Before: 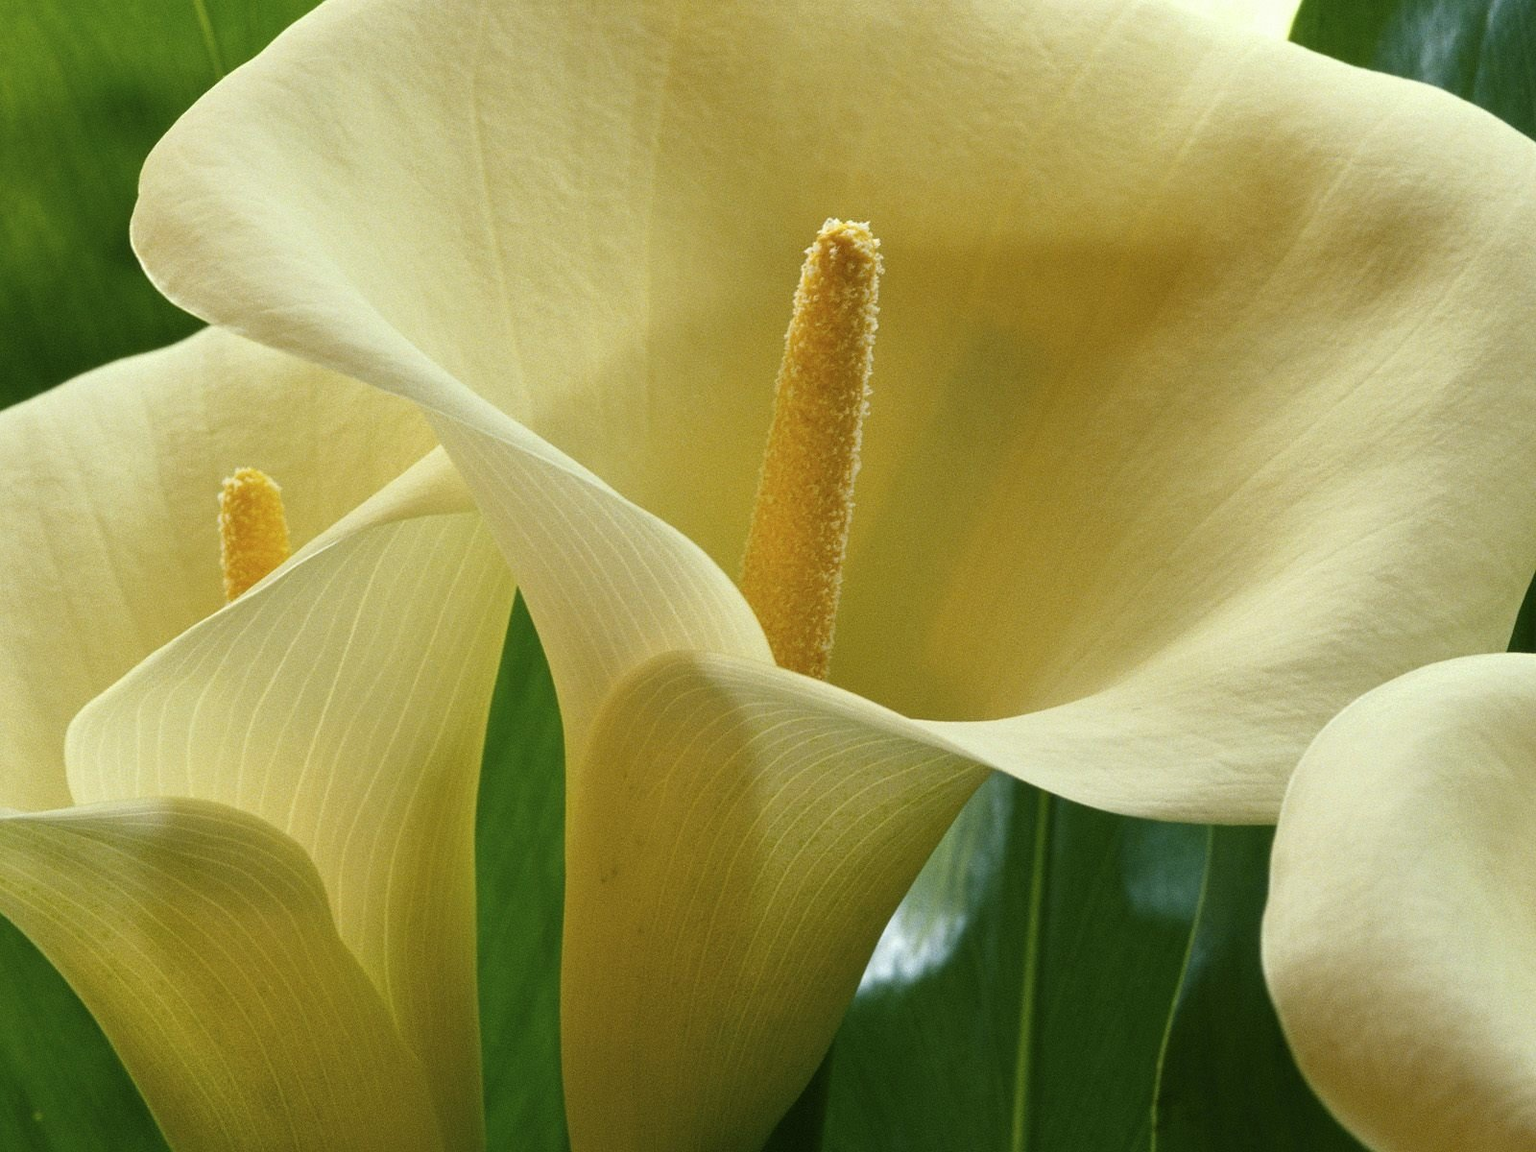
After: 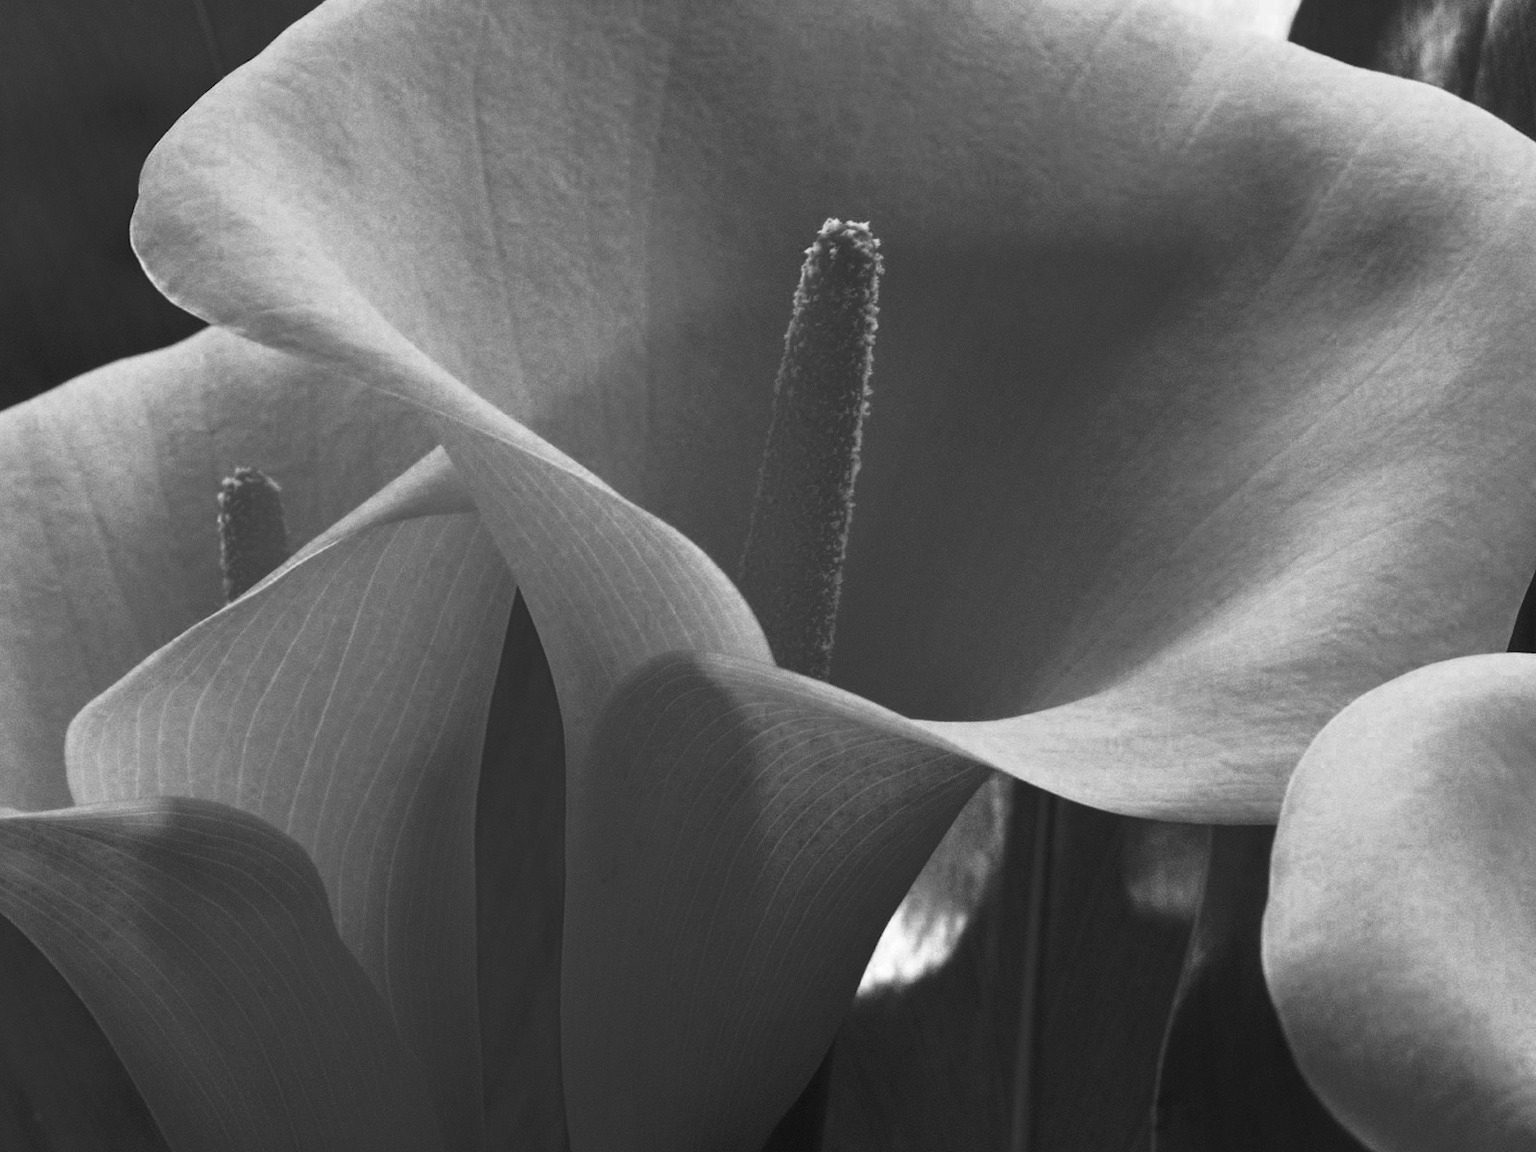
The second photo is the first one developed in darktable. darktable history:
base curve: curves: ch0 [(0, 0) (0.028, 0.03) (0.121, 0.232) (0.46, 0.748) (0.859, 0.968) (1, 1)], preserve colors none
color correction: saturation 0.99
color zones: curves: ch0 [(0.287, 0.048) (0.493, 0.484) (0.737, 0.816)]; ch1 [(0, 0) (0.143, 0) (0.286, 0) (0.429, 0) (0.571, 0) (0.714, 0) (0.857, 0)]
